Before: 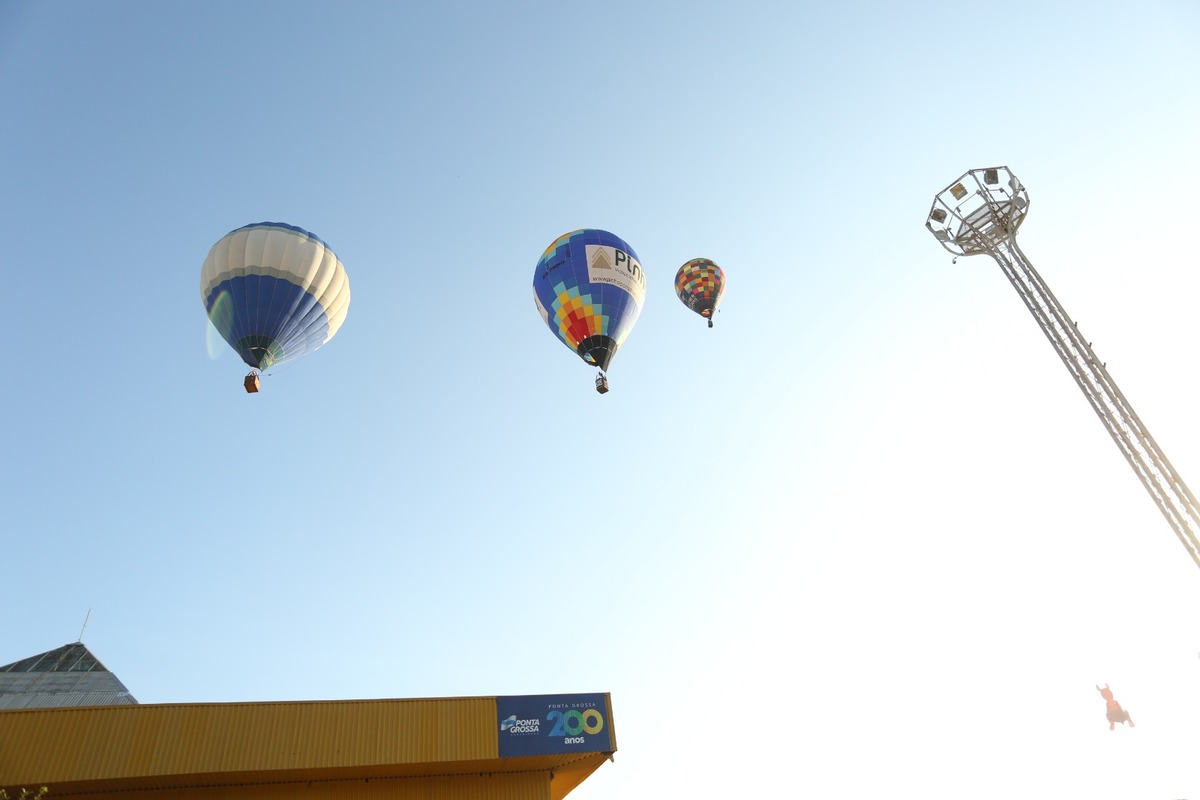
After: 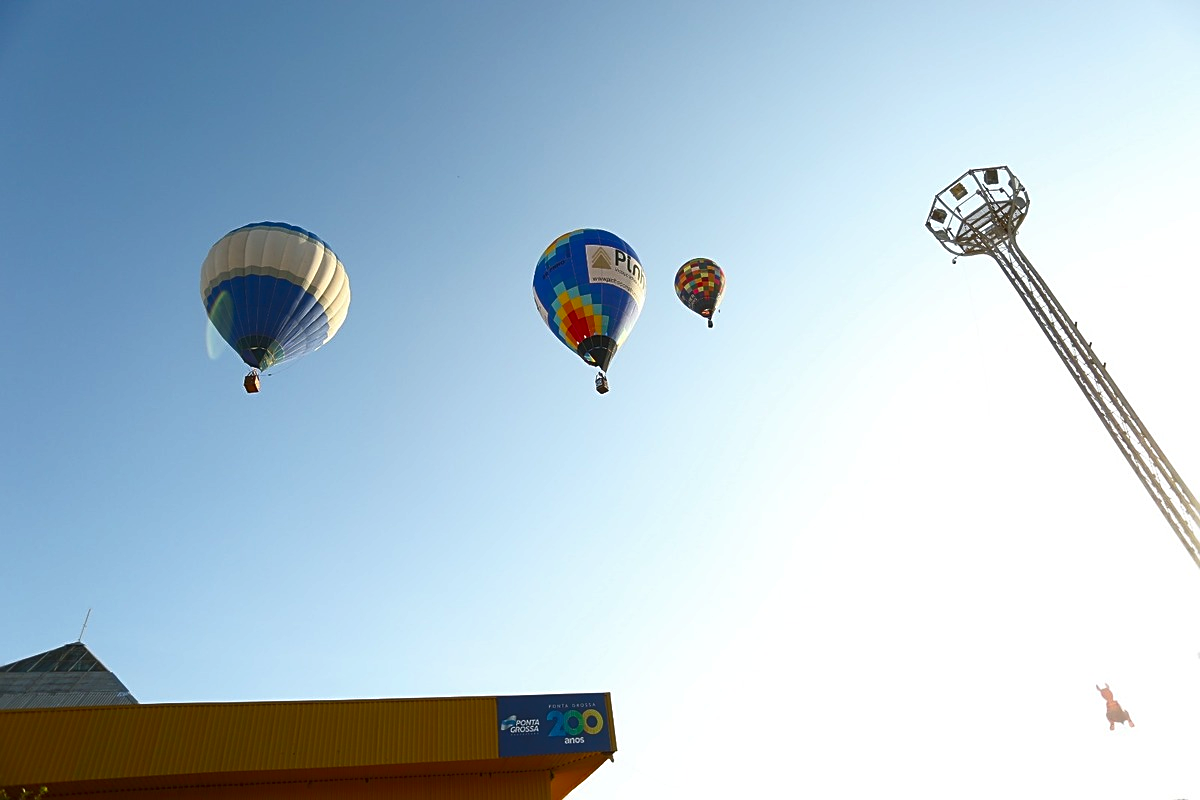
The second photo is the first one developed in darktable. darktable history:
sharpen: on, module defaults
tone curve: curves: ch0 [(0, 0) (0.003, 0.013) (0.011, 0.02) (0.025, 0.037) (0.044, 0.068) (0.069, 0.108) (0.1, 0.138) (0.136, 0.168) (0.177, 0.203) (0.224, 0.241) (0.277, 0.281) (0.335, 0.328) (0.399, 0.382) (0.468, 0.448) (0.543, 0.519) (0.623, 0.603) (0.709, 0.705) (0.801, 0.808) (0.898, 0.903) (1, 1)], color space Lab, independent channels, preserve colors none
contrast brightness saturation: brightness -0.246, saturation 0.197
